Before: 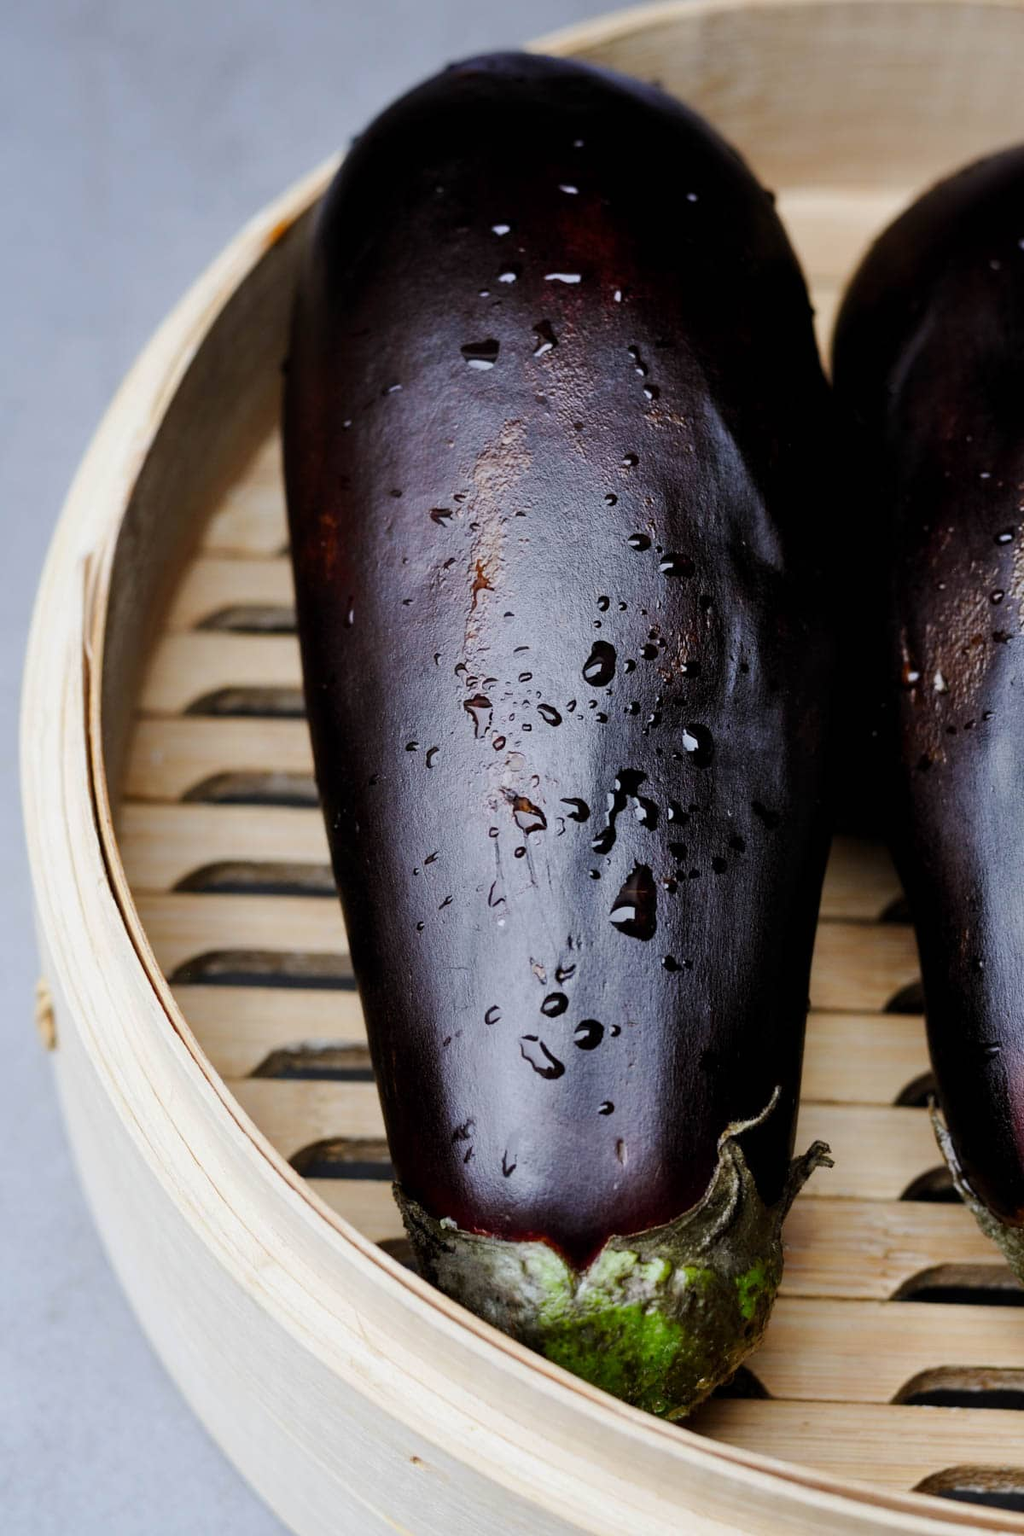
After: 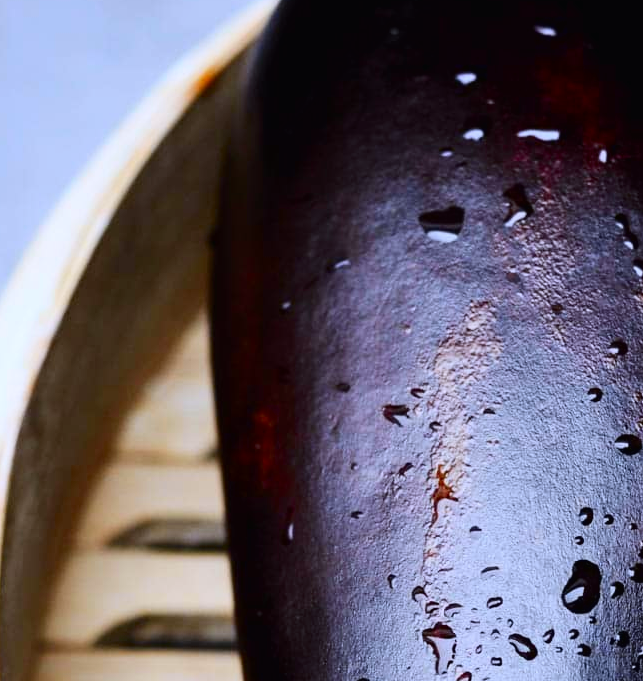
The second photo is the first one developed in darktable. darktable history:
exposure: black level correction 0.001, exposure 0.3 EV, compensate highlight preservation false
crop: left 10.121%, top 10.631%, right 36.218%, bottom 51.526%
white balance: red 0.954, blue 1.079
tone curve: curves: ch0 [(0, 0.011) (0.139, 0.106) (0.295, 0.271) (0.499, 0.523) (0.739, 0.782) (0.857, 0.879) (1, 0.967)]; ch1 [(0, 0) (0.291, 0.229) (0.394, 0.365) (0.469, 0.456) (0.495, 0.497) (0.524, 0.53) (0.588, 0.62) (0.725, 0.779) (1, 1)]; ch2 [(0, 0) (0.125, 0.089) (0.35, 0.317) (0.437, 0.42) (0.502, 0.499) (0.537, 0.551) (0.613, 0.636) (1, 1)], color space Lab, independent channels, preserve colors none
tone equalizer: on, module defaults
